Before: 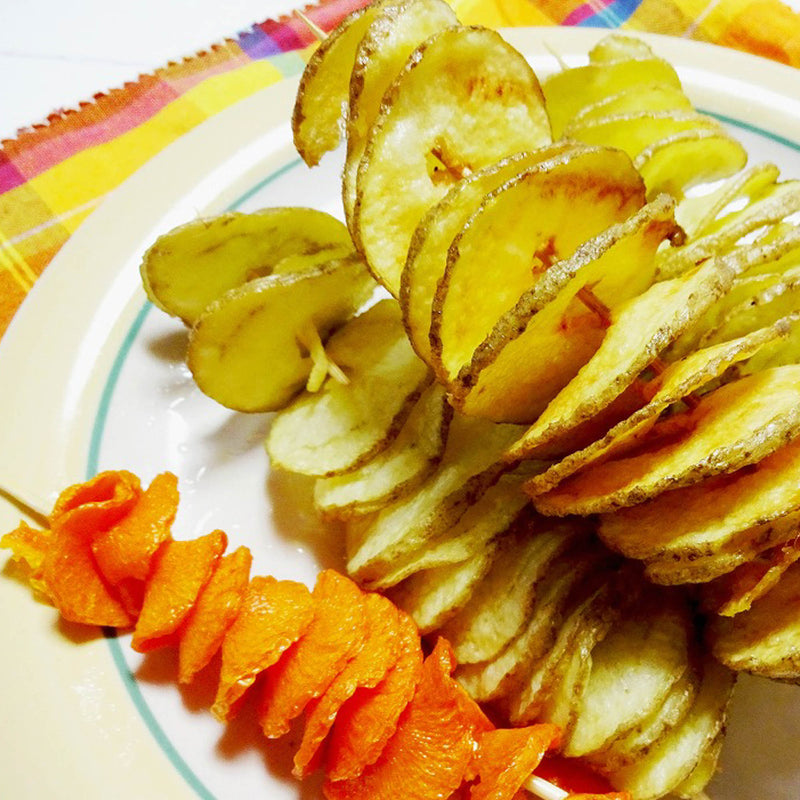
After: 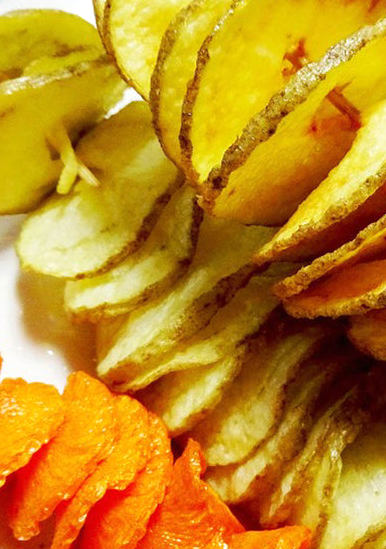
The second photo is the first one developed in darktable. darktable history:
exposure: exposure 0.2 EV, compensate highlight preservation false
crop: left 31.317%, top 24.815%, right 20.31%, bottom 6.499%
